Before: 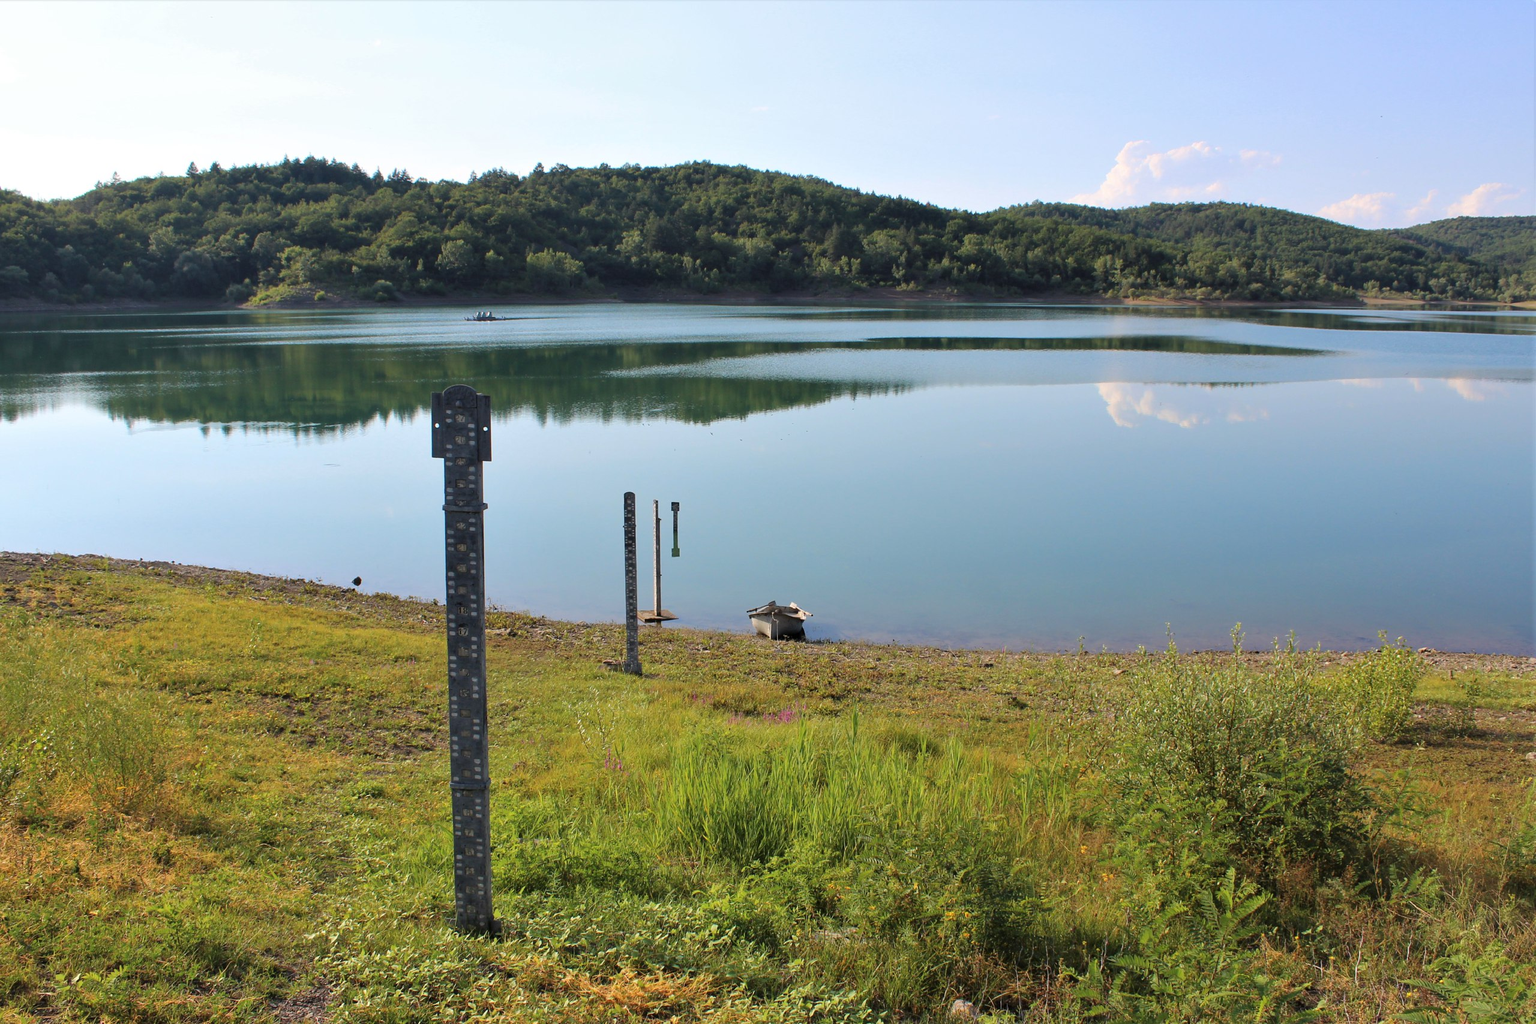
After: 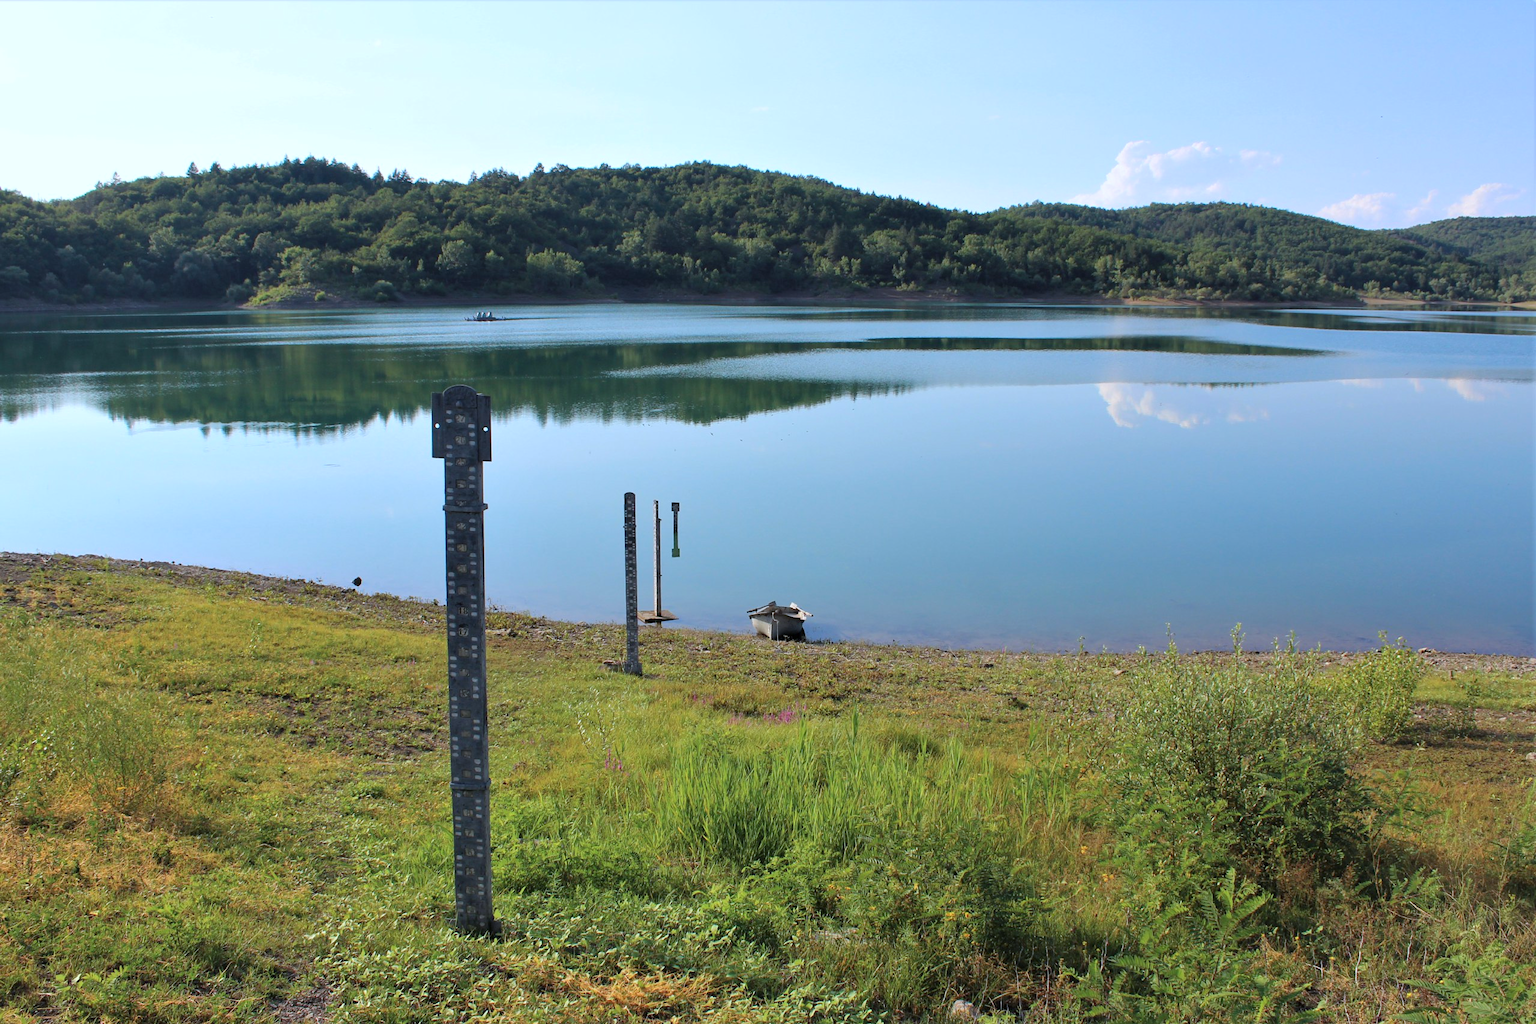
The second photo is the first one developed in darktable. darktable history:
color calibration: illuminant custom, x 0.368, y 0.373, temperature 4338.19 K
